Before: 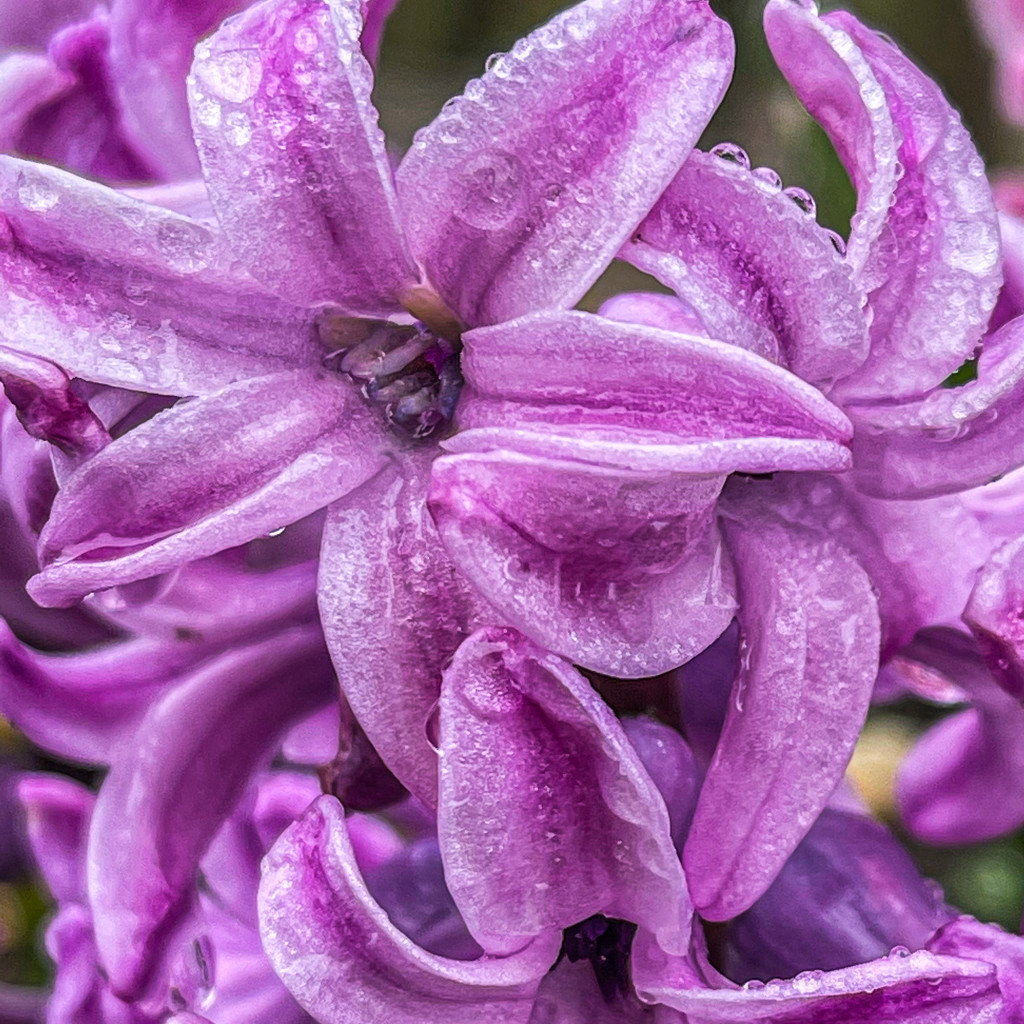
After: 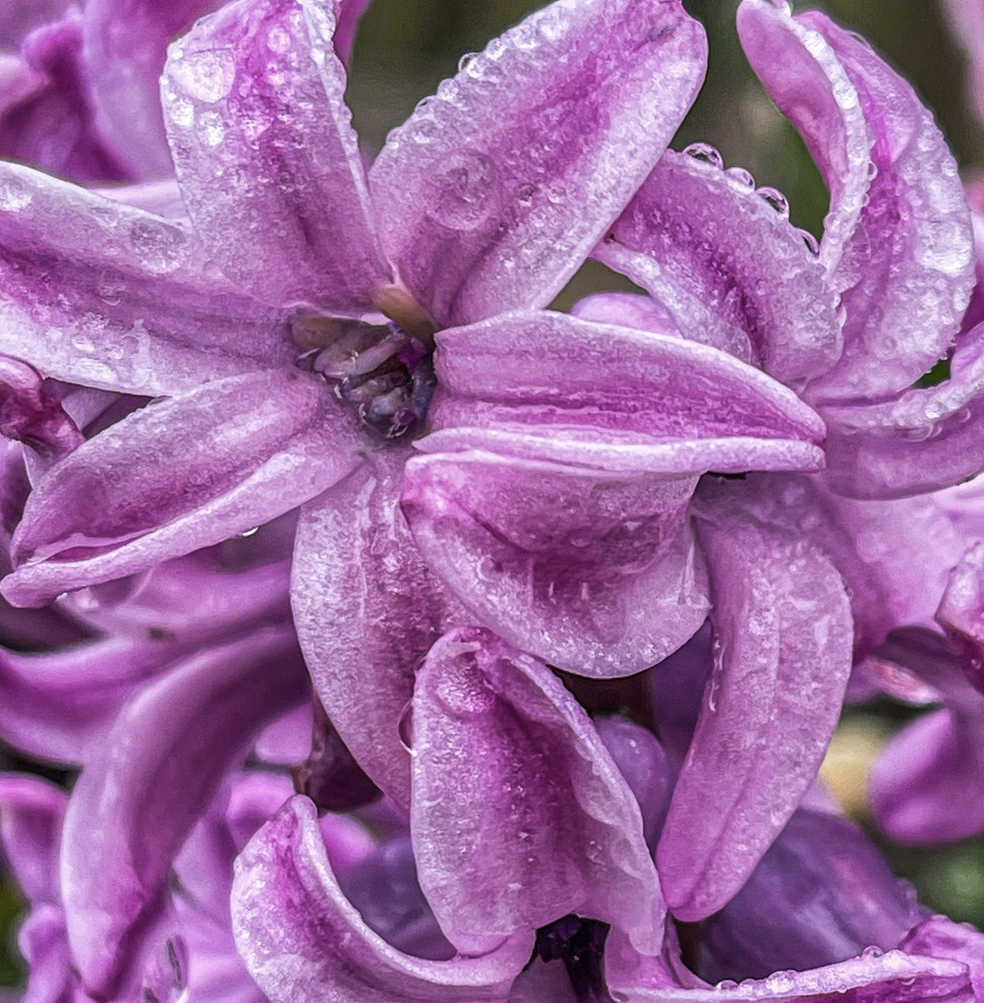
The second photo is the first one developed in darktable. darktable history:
crop and rotate: left 2.661%, right 1.242%, bottom 1.979%
shadows and highlights: shadows 24.48, highlights -76.99, soften with gaussian
color correction: highlights b* 0.059, saturation 0.818
